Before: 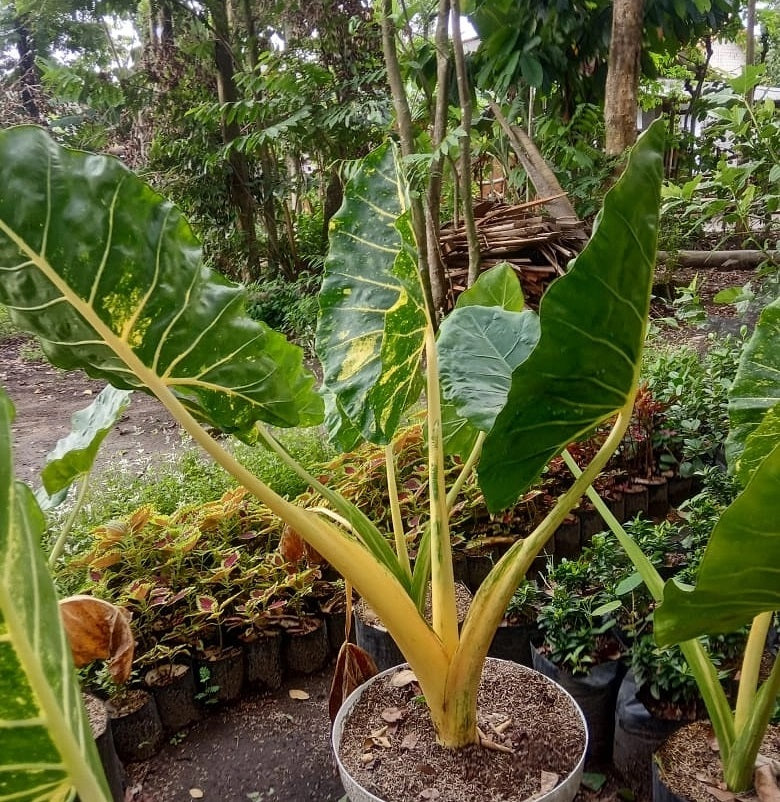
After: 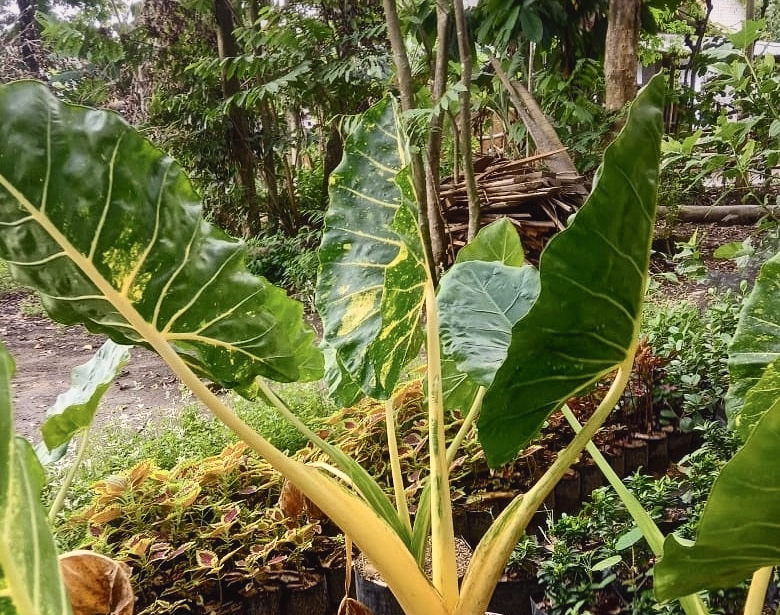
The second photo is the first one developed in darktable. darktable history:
crop: top 5.667%, bottom 17.637%
graduated density: on, module defaults
tone curve: curves: ch0 [(0.003, 0.029) (0.202, 0.232) (0.46, 0.56) (0.611, 0.739) (0.843, 0.941) (1, 0.99)]; ch1 [(0, 0) (0.35, 0.356) (0.45, 0.453) (0.508, 0.515) (0.617, 0.601) (1, 1)]; ch2 [(0, 0) (0.456, 0.469) (0.5, 0.5) (0.556, 0.566) (0.635, 0.642) (1, 1)], color space Lab, independent channels, preserve colors none
